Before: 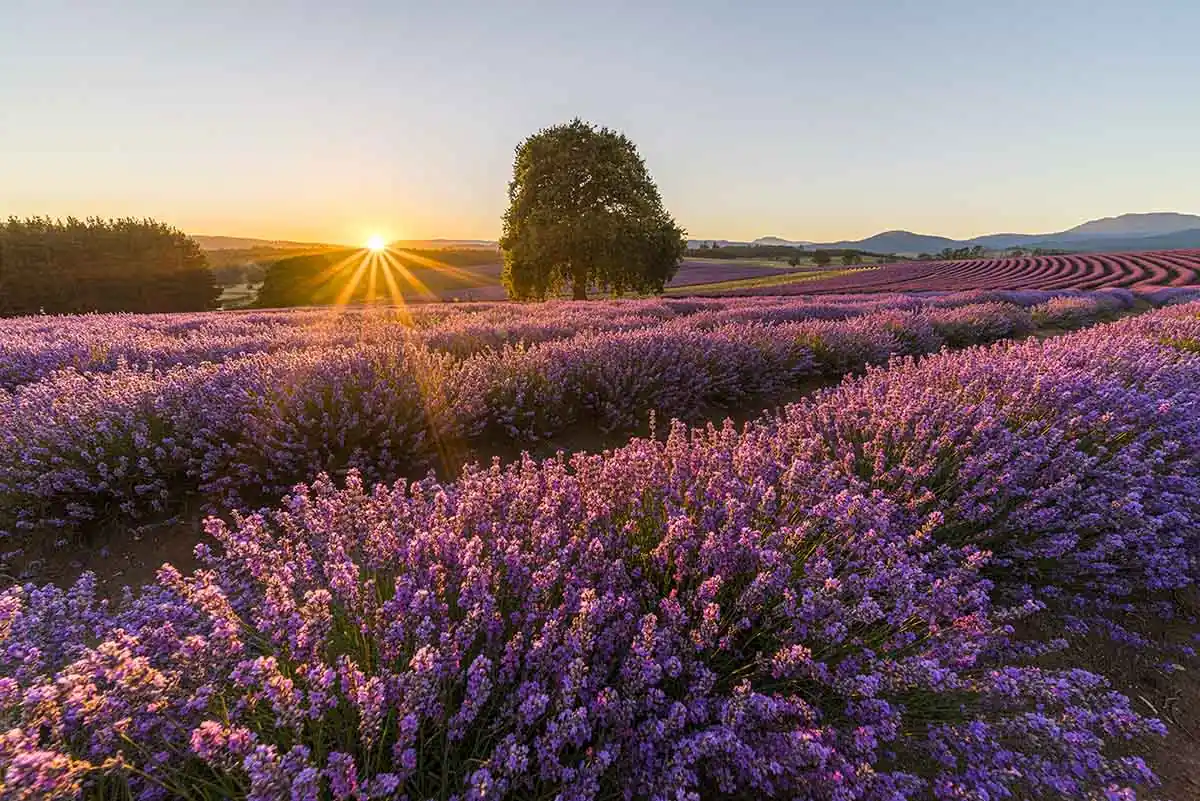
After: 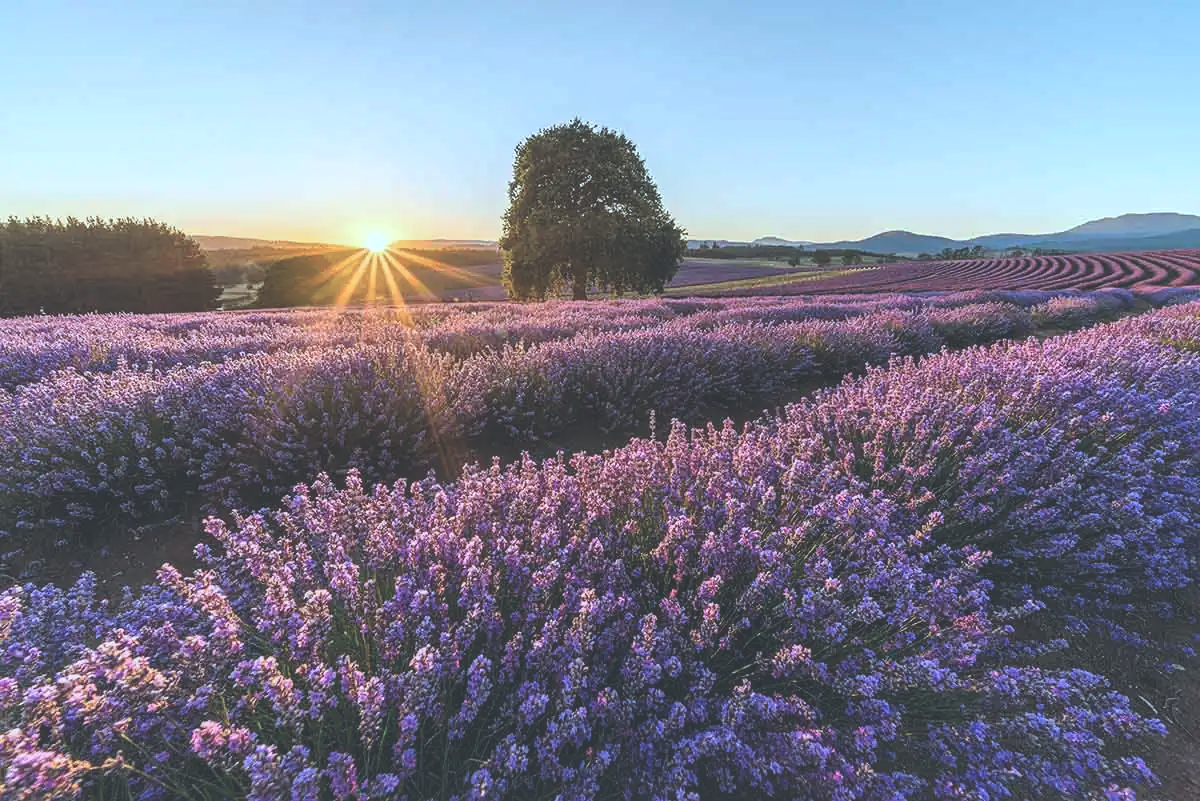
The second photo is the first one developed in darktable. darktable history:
exposure: black level correction -0.041, exposure 0.064 EV, compensate highlight preservation false
local contrast: mode bilateral grid, contrast 20, coarseness 50, detail 130%, midtone range 0.2
contrast brightness saturation: contrast 0.08, saturation 0.02
color correction: highlights a* -9.73, highlights b* -21.22
